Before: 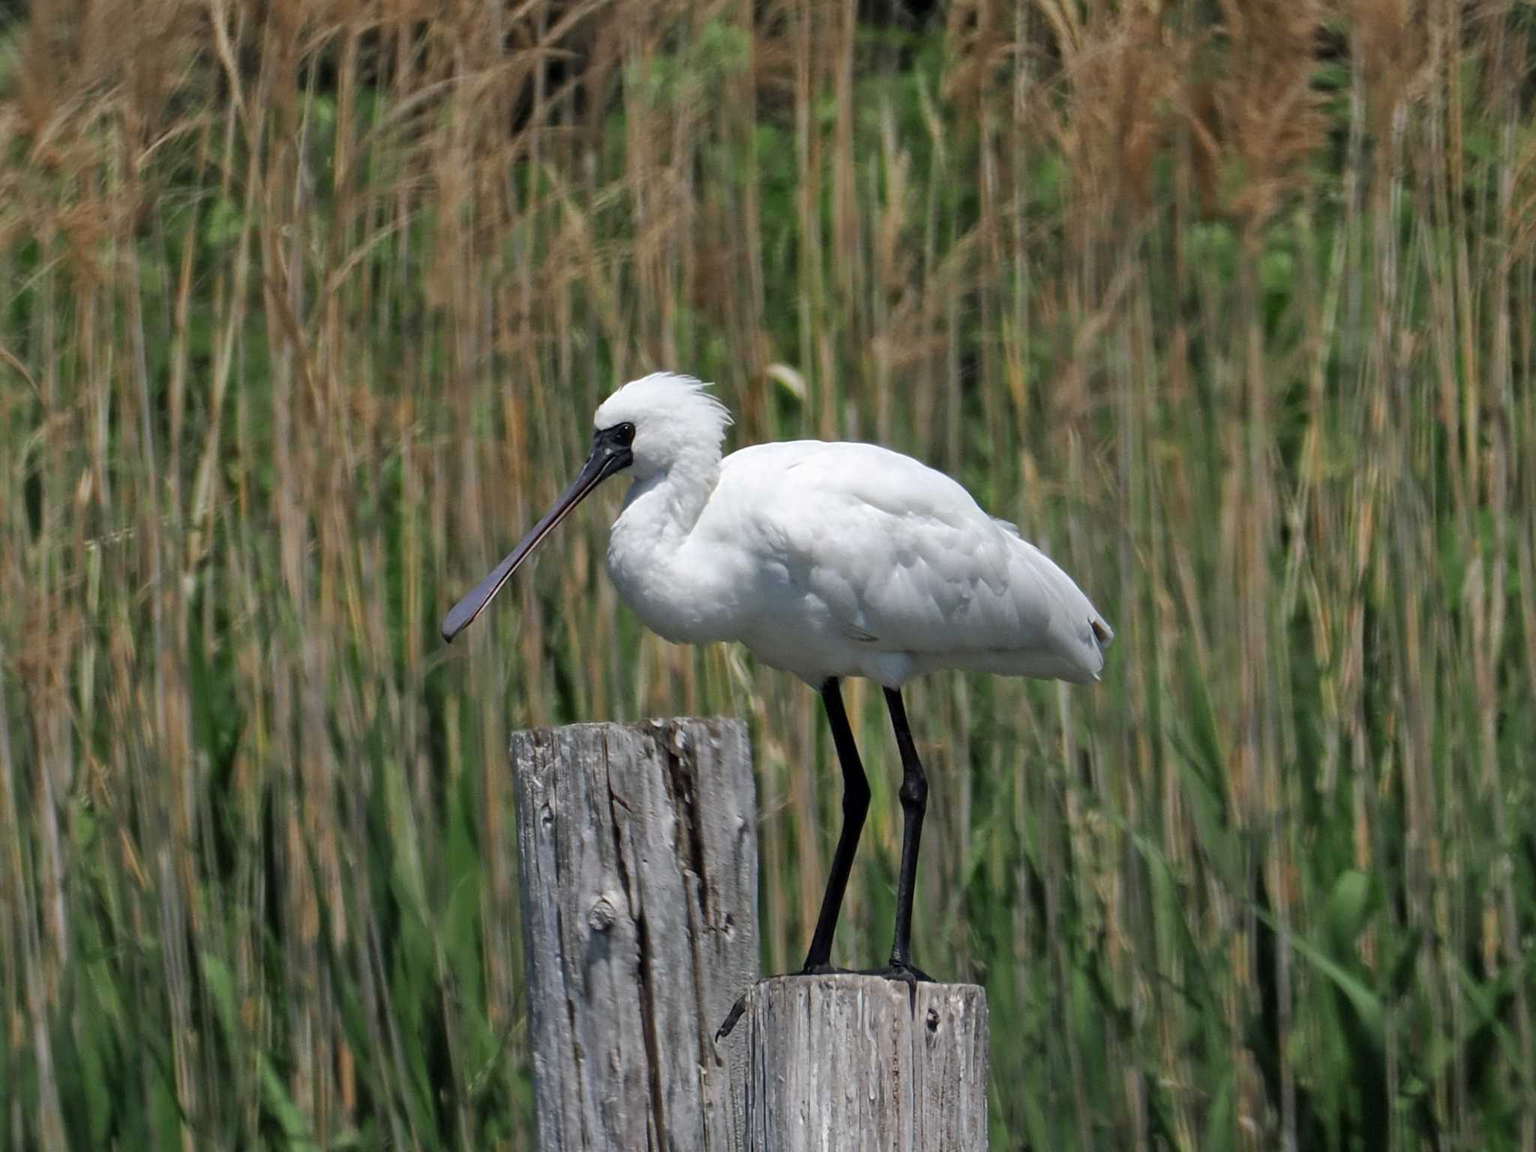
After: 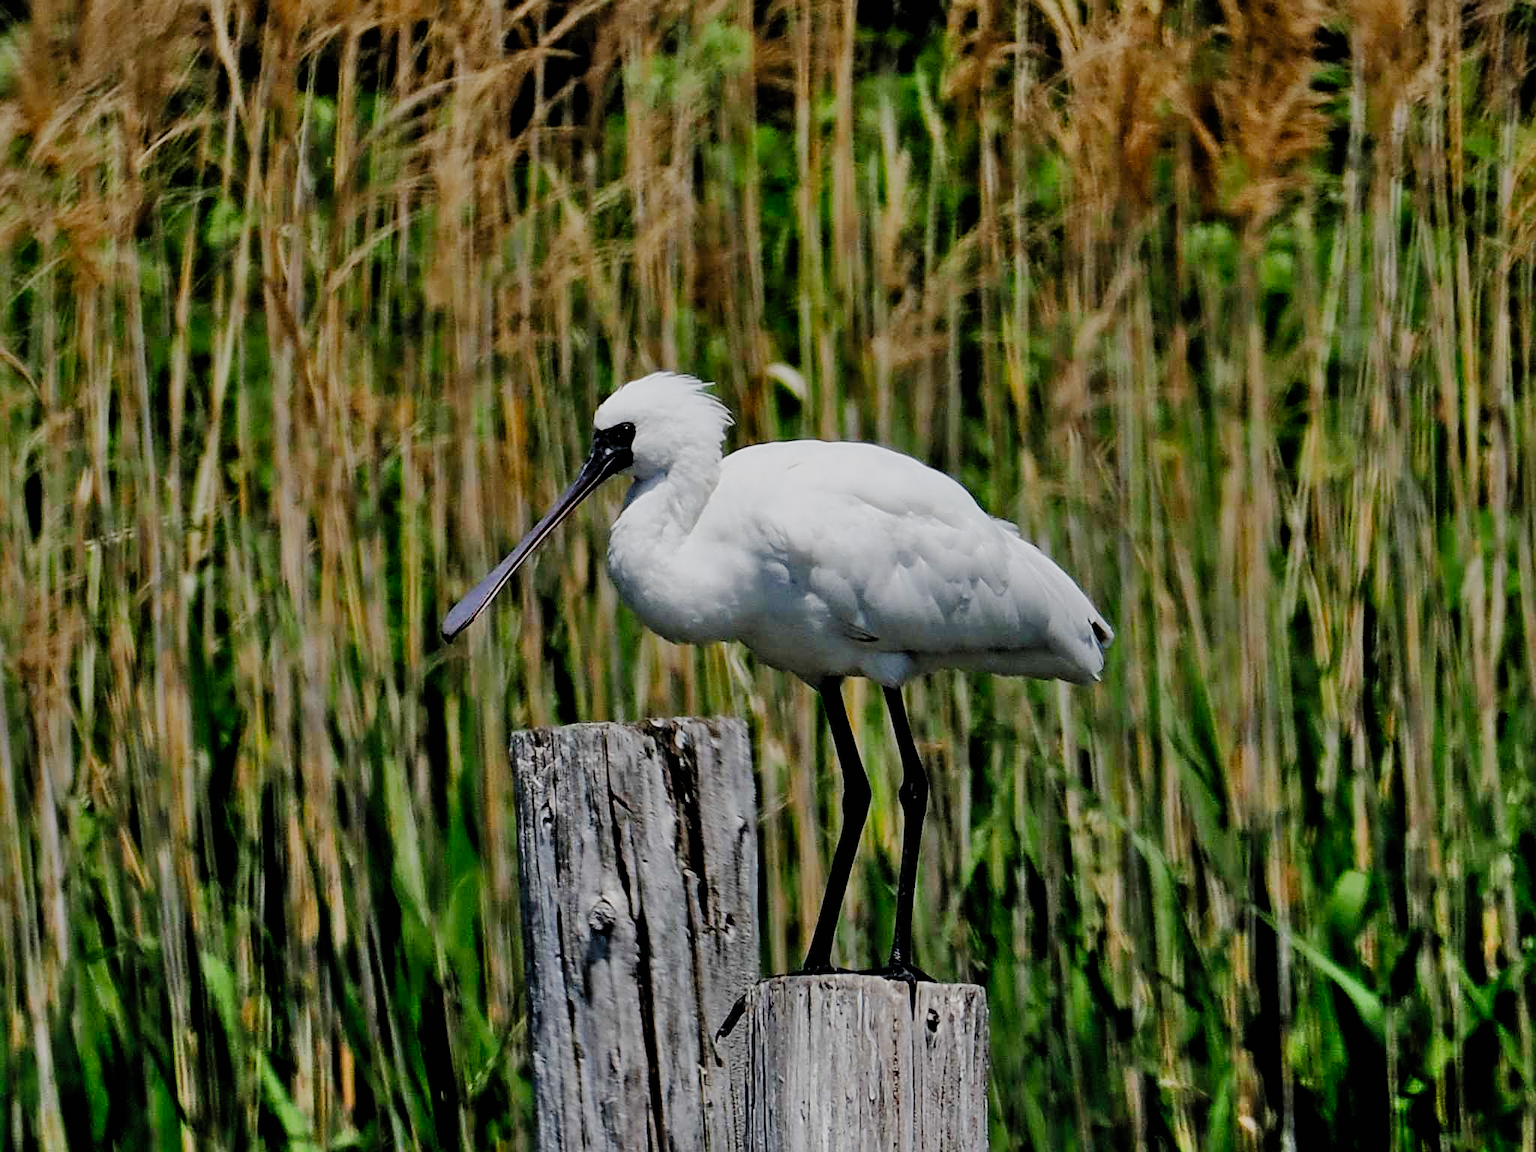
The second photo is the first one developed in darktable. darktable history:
shadows and highlights: low approximation 0.01, soften with gaussian
sharpen: on, module defaults
filmic rgb: black relative exposure -3.24 EV, white relative exposure 7.05 EV, hardness 1.47, contrast 1.351, add noise in highlights 0.001, preserve chrominance no, color science v3 (2019), use custom middle-gray values true, contrast in highlights soft
